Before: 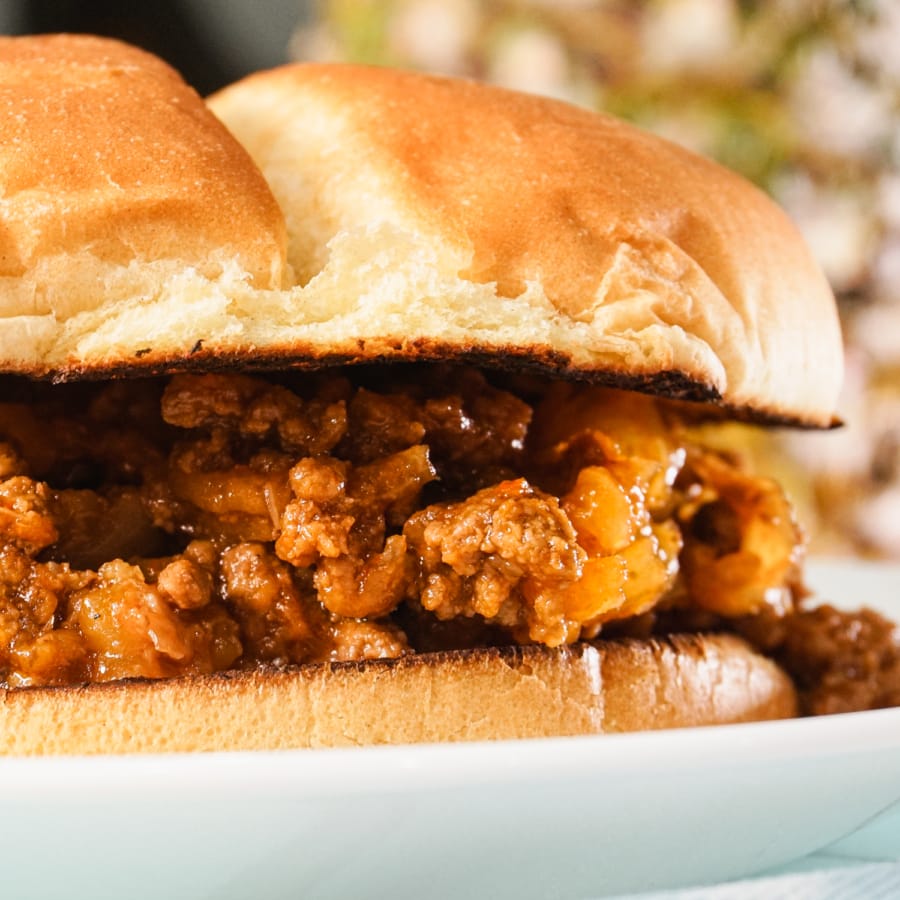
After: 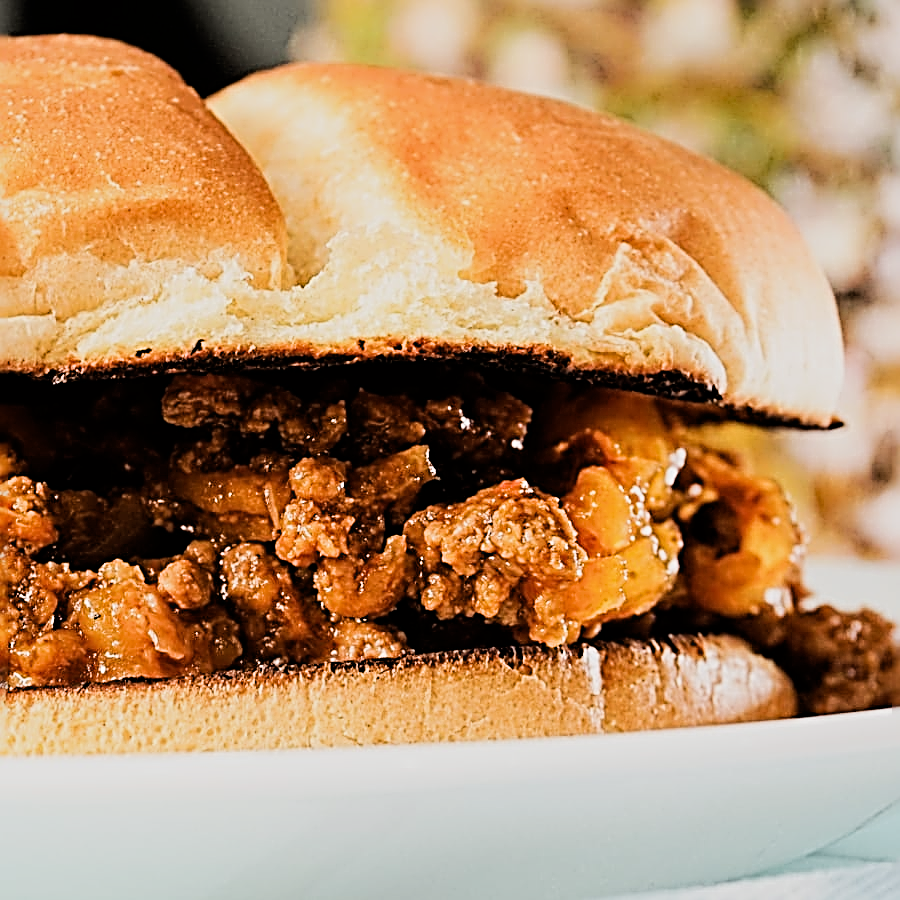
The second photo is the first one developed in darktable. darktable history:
sharpen: radius 3.158, amount 1.731
filmic rgb: black relative exposure -5 EV, hardness 2.88, contrast 1.3, highlights saturation mix -30%
